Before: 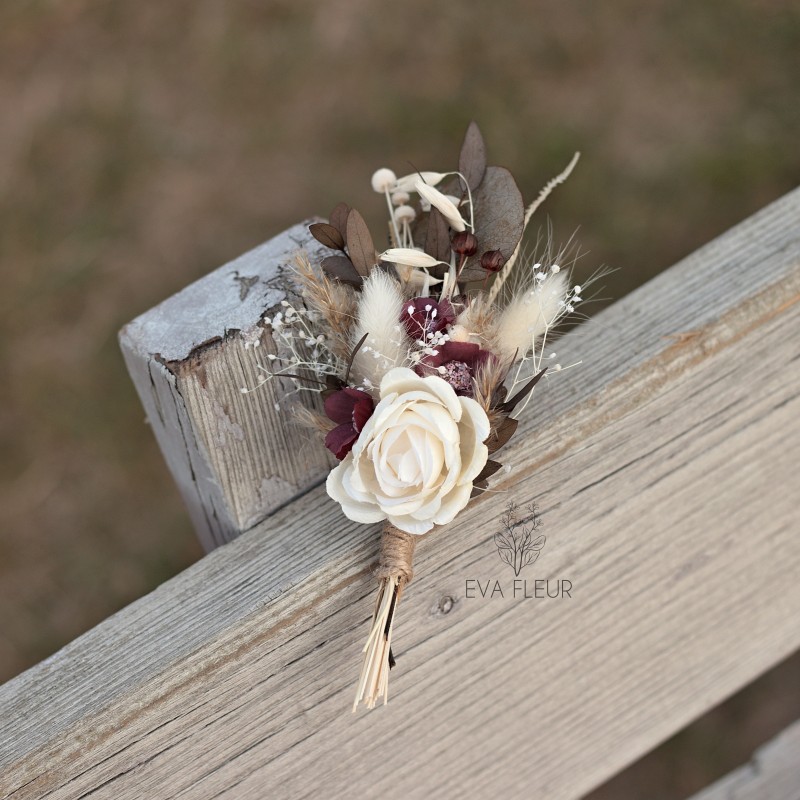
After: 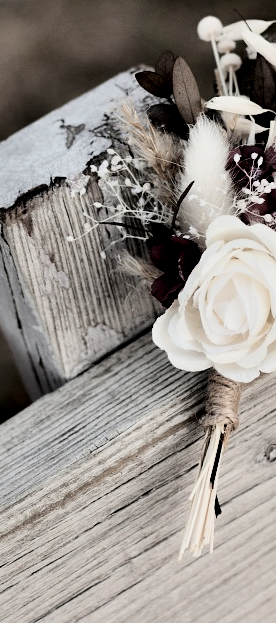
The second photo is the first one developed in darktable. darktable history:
local contrast: mode bilateral grid, contrast 30, coarseness 25, midtone range 0.2
filmic rgb: black relative exposure -2.75 EV, white relative exposure 4.56 EV, hardness 1.78, contrast 1.236, iterations of high-quality reconstruction 0
contrast brightness saturation: contrast 0.245, saturation -0.31
contrast equalizer: y [[0.579, 0.58, 0.505, 0.5, 0.5, 0.5], [0.5 ×6], [0.5 ×6], [0 ×6], [0 ×6]]
crop and rotate: left 21.826%, top 19.045%, right 43.611%, bottom 3.003%
